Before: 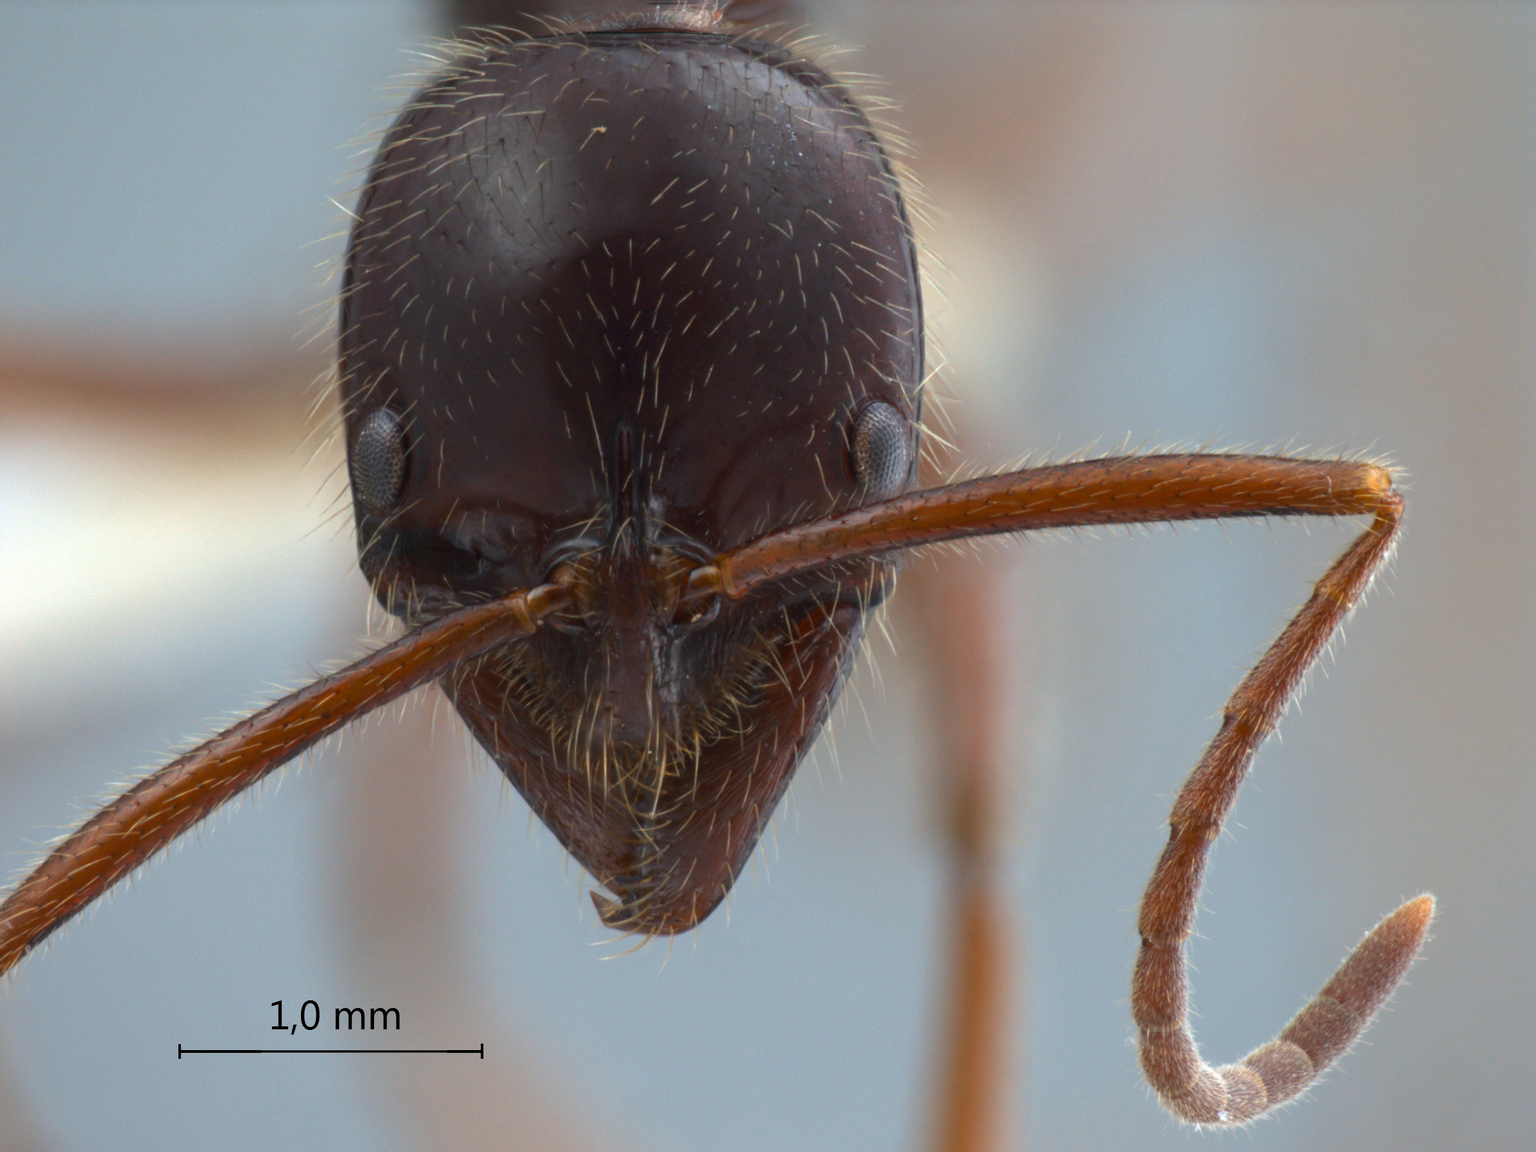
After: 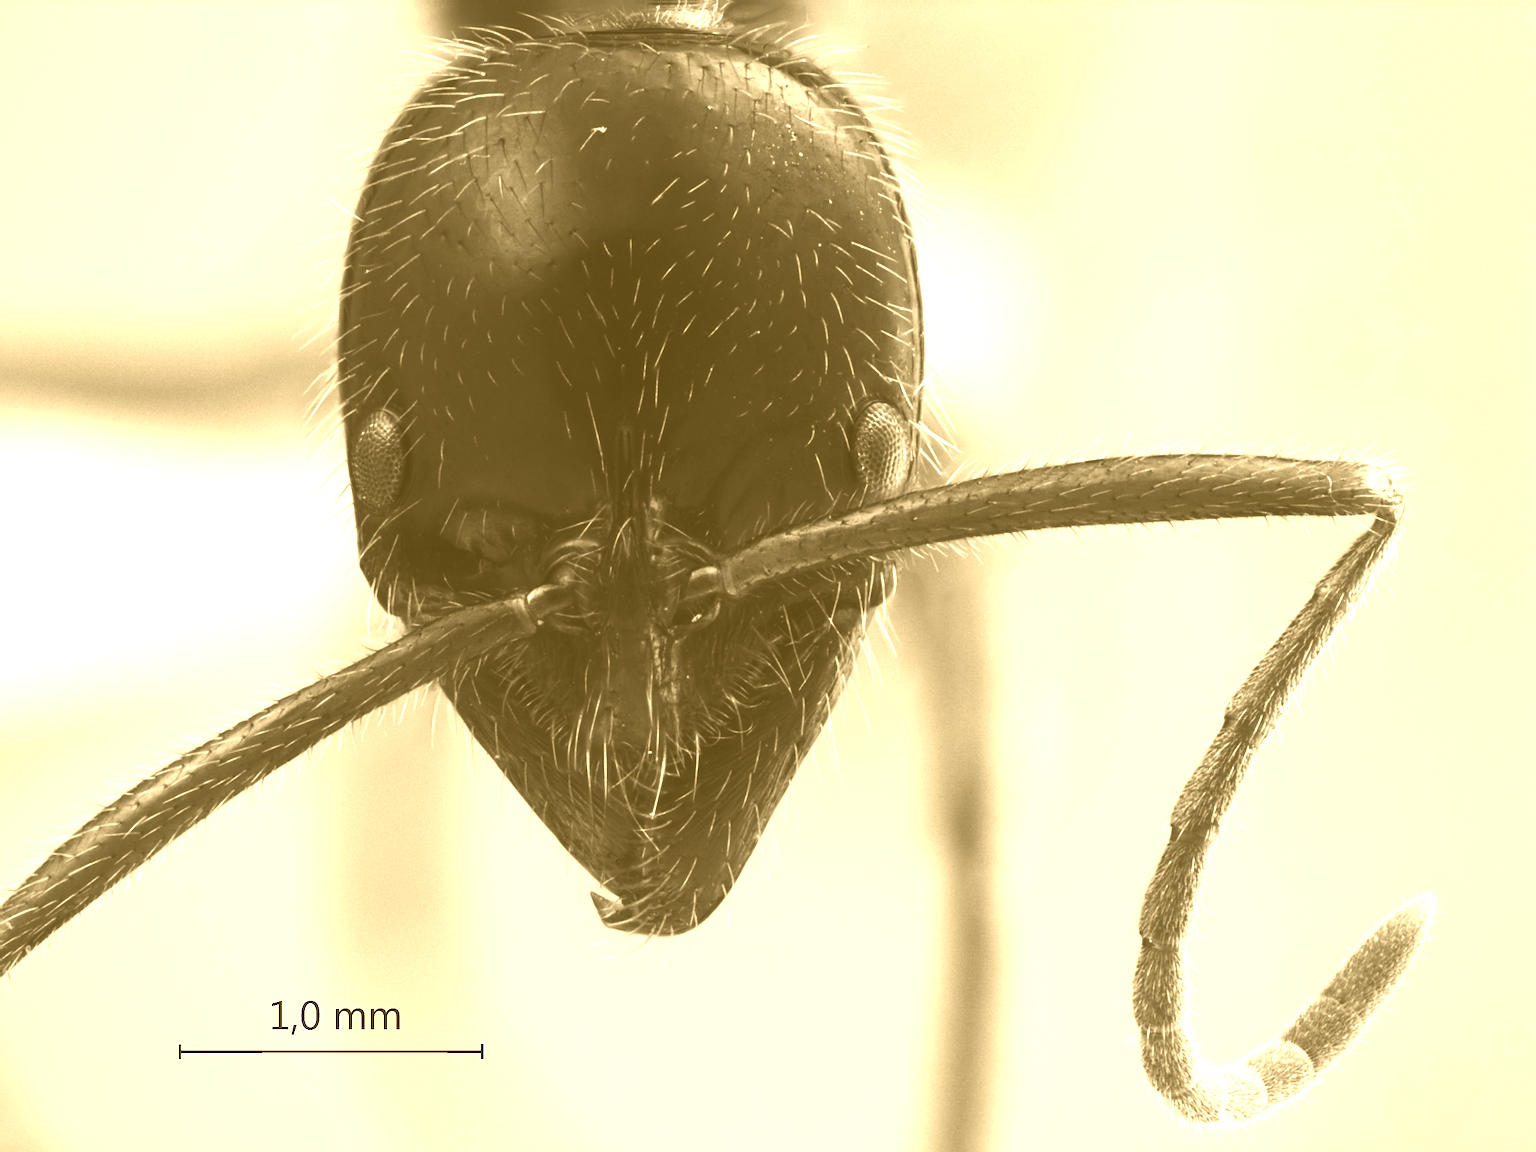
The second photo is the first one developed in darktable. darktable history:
contrast brightness saturation: contrast 0.4, brightness 0.05, saturation 0.25
colorize: hue 36°, source mix 100%
sharpen: on, module defaults
